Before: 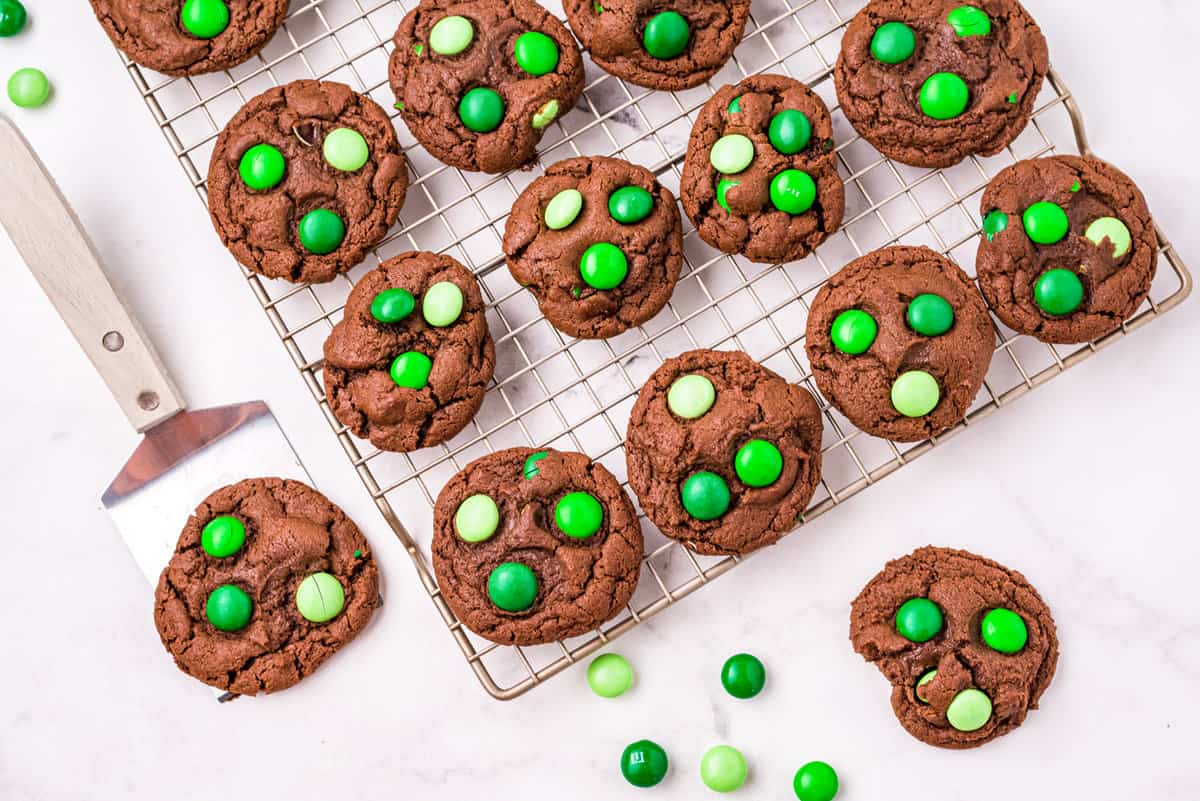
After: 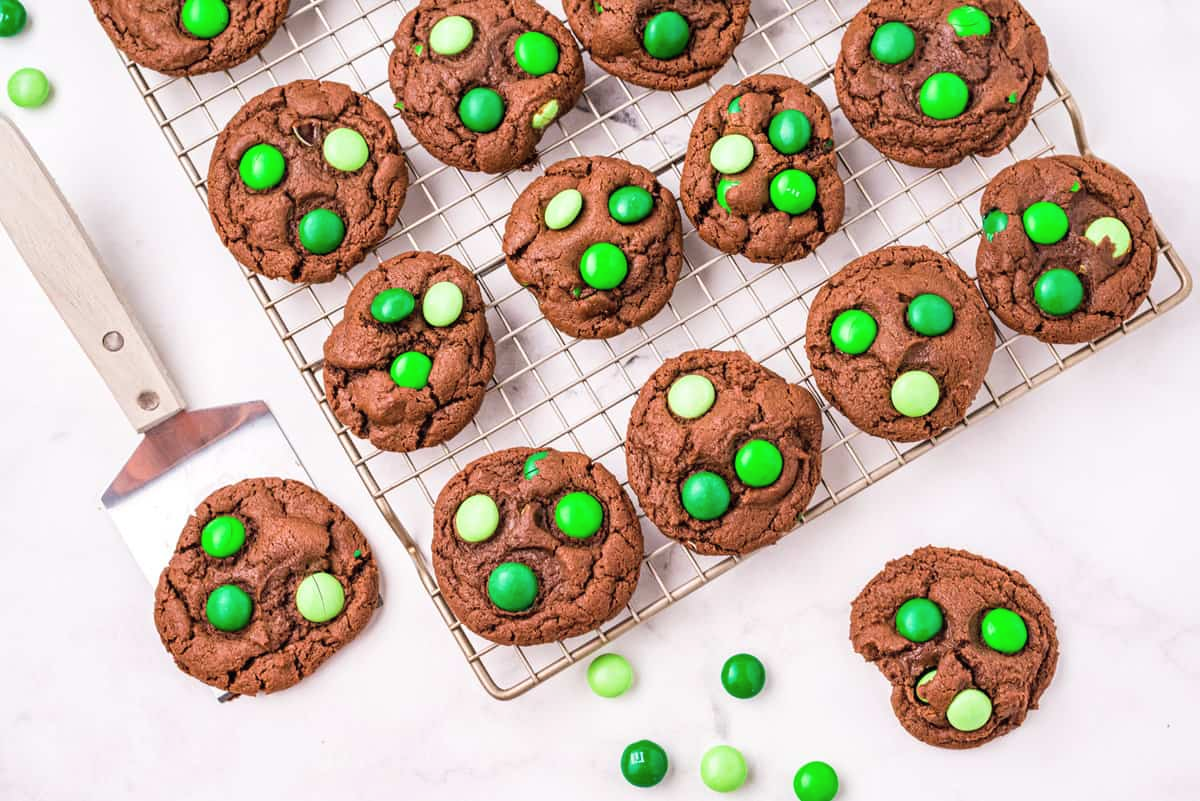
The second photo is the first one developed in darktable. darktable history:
contrast brightness saturation: contrast 0.053, brightness 0.062, saturation 0.006
